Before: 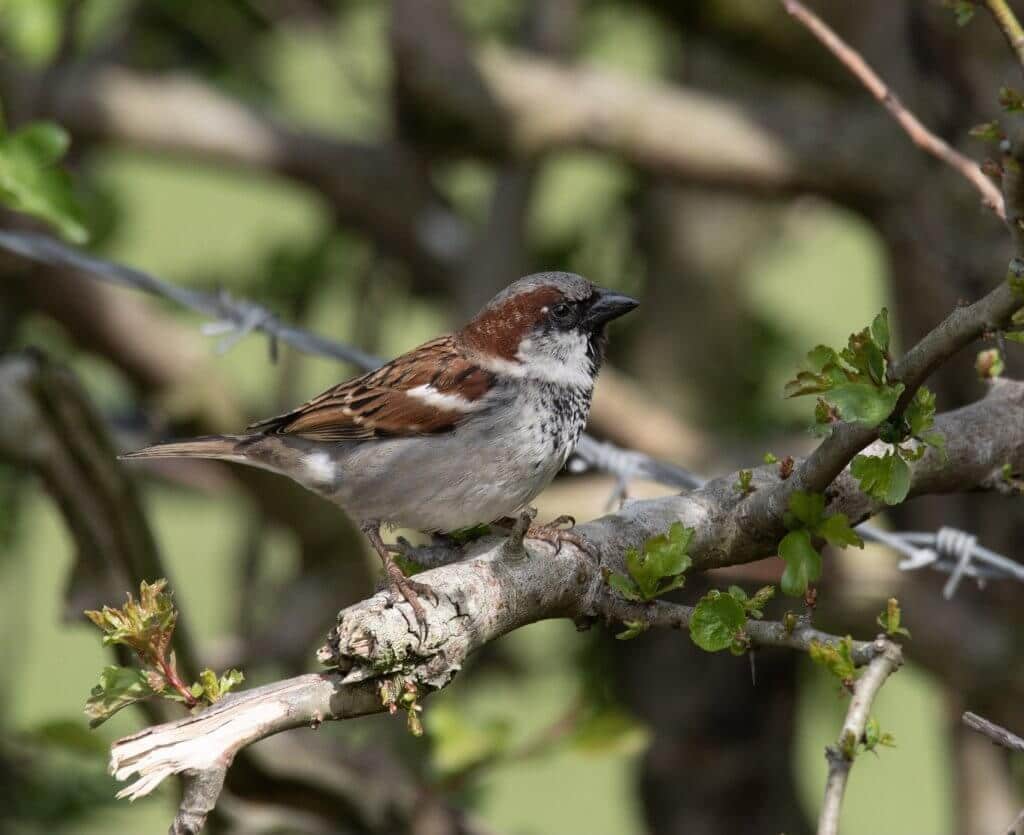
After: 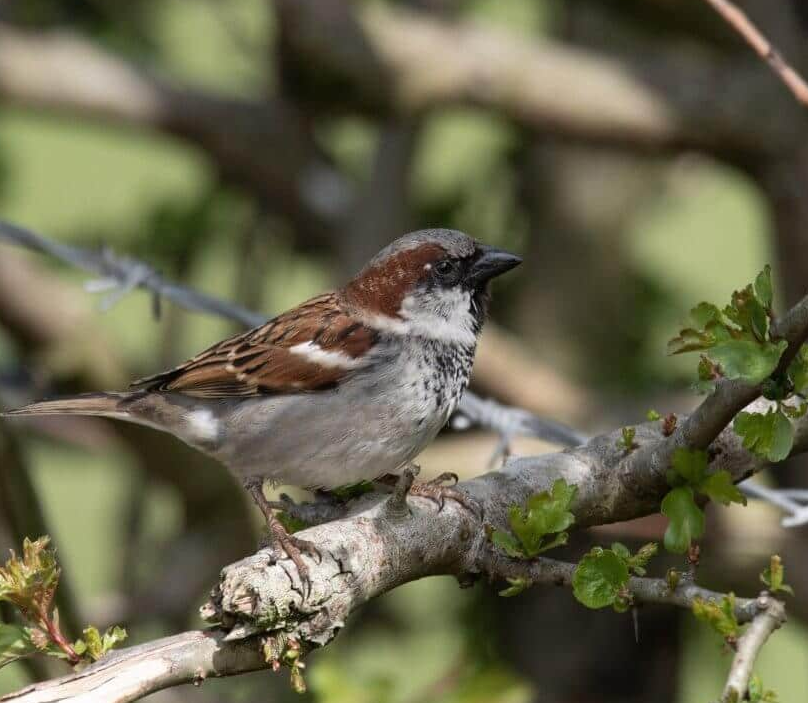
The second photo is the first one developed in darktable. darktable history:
crop: left 11.452%, top 5.182%, right 9.554%, bottom 10.561%
